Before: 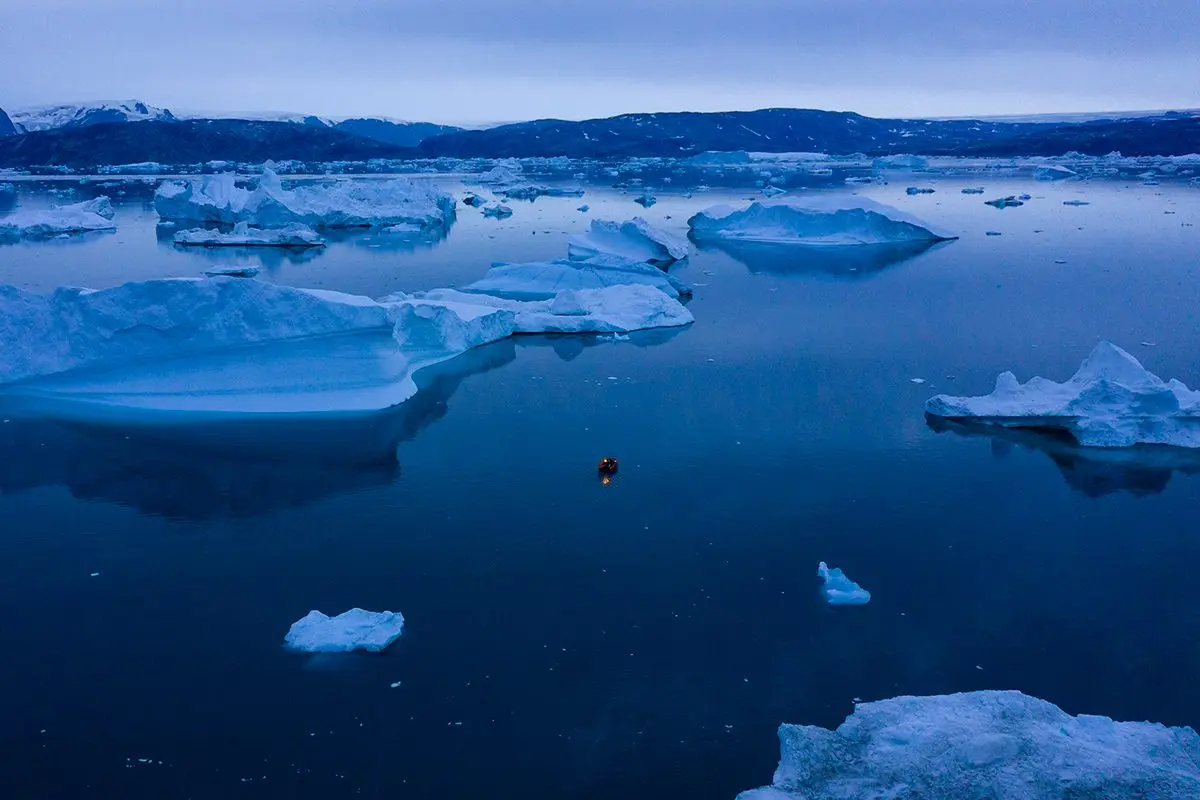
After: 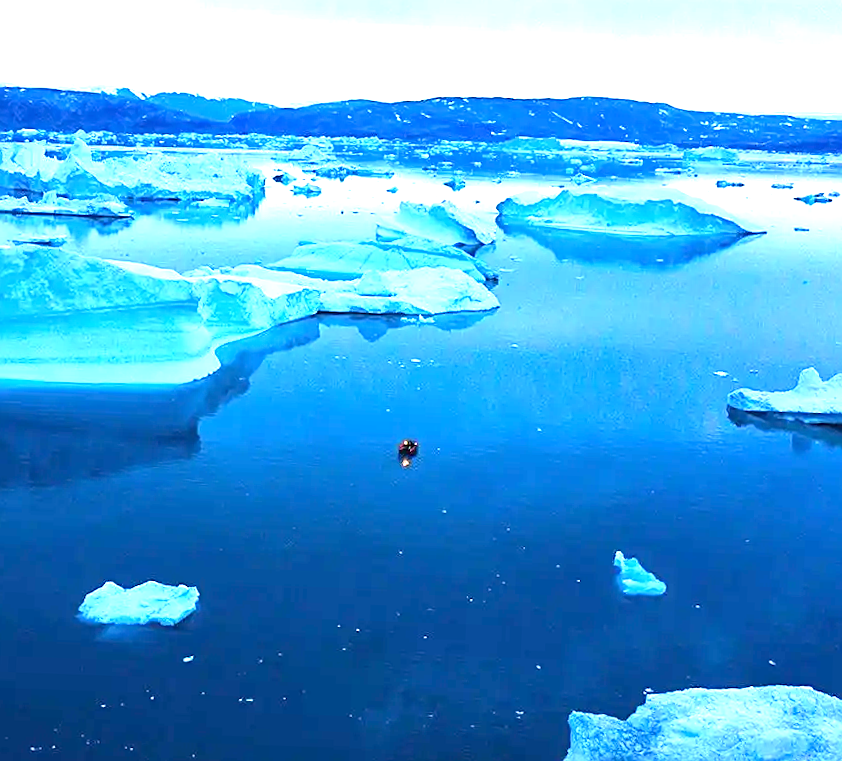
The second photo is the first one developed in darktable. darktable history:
exposure: exposure 2.207 EV, compensate highlight preservation false
sharpen: on, module defaults
crop and rotate: angle -3.27°, left 14.277%, top 0.028%, right 10.766%, bottom 0.028%
rotate and perspective: rotation -1.24°, automatic cropping off
